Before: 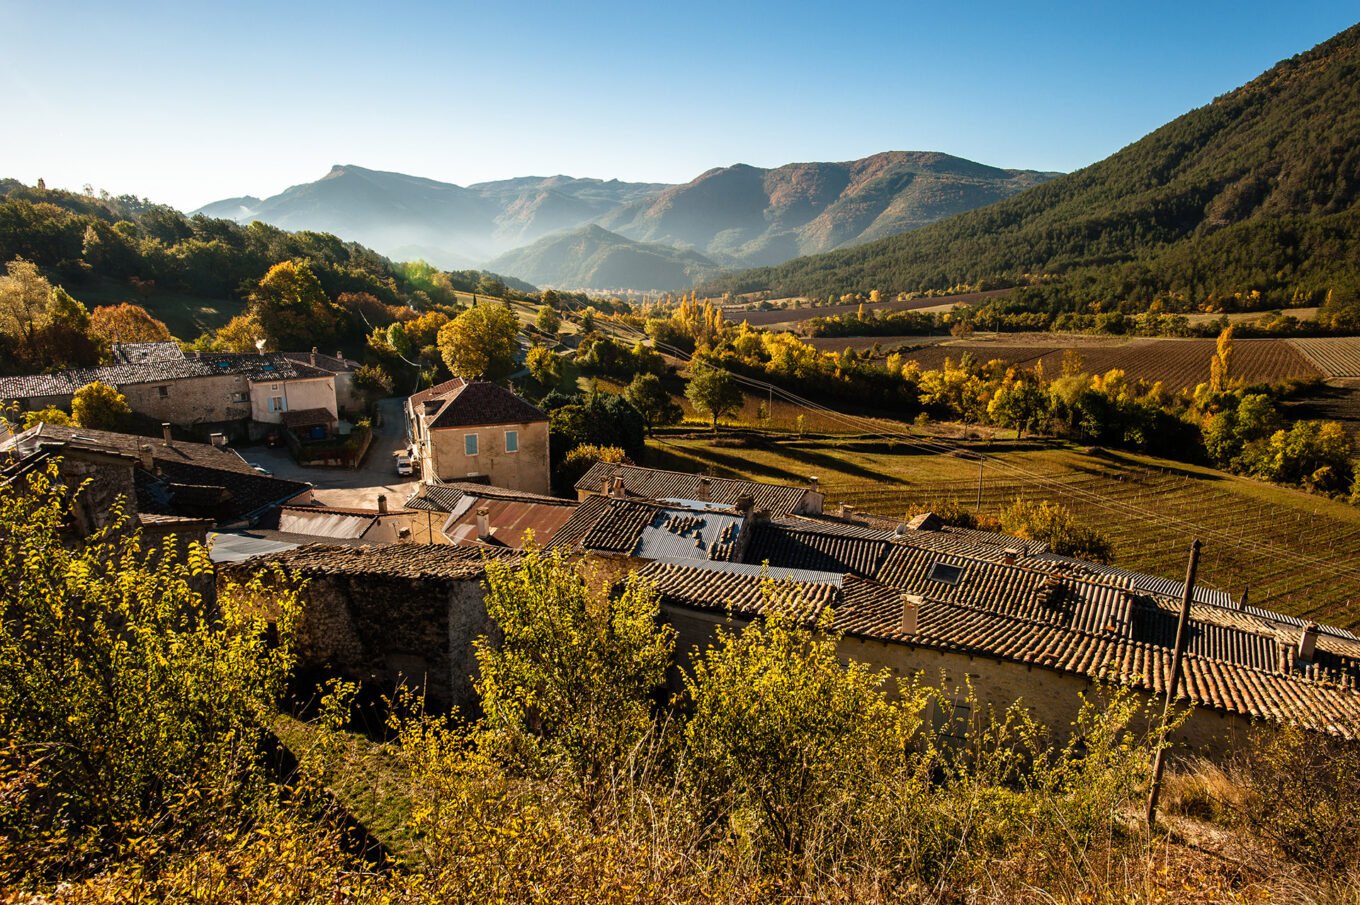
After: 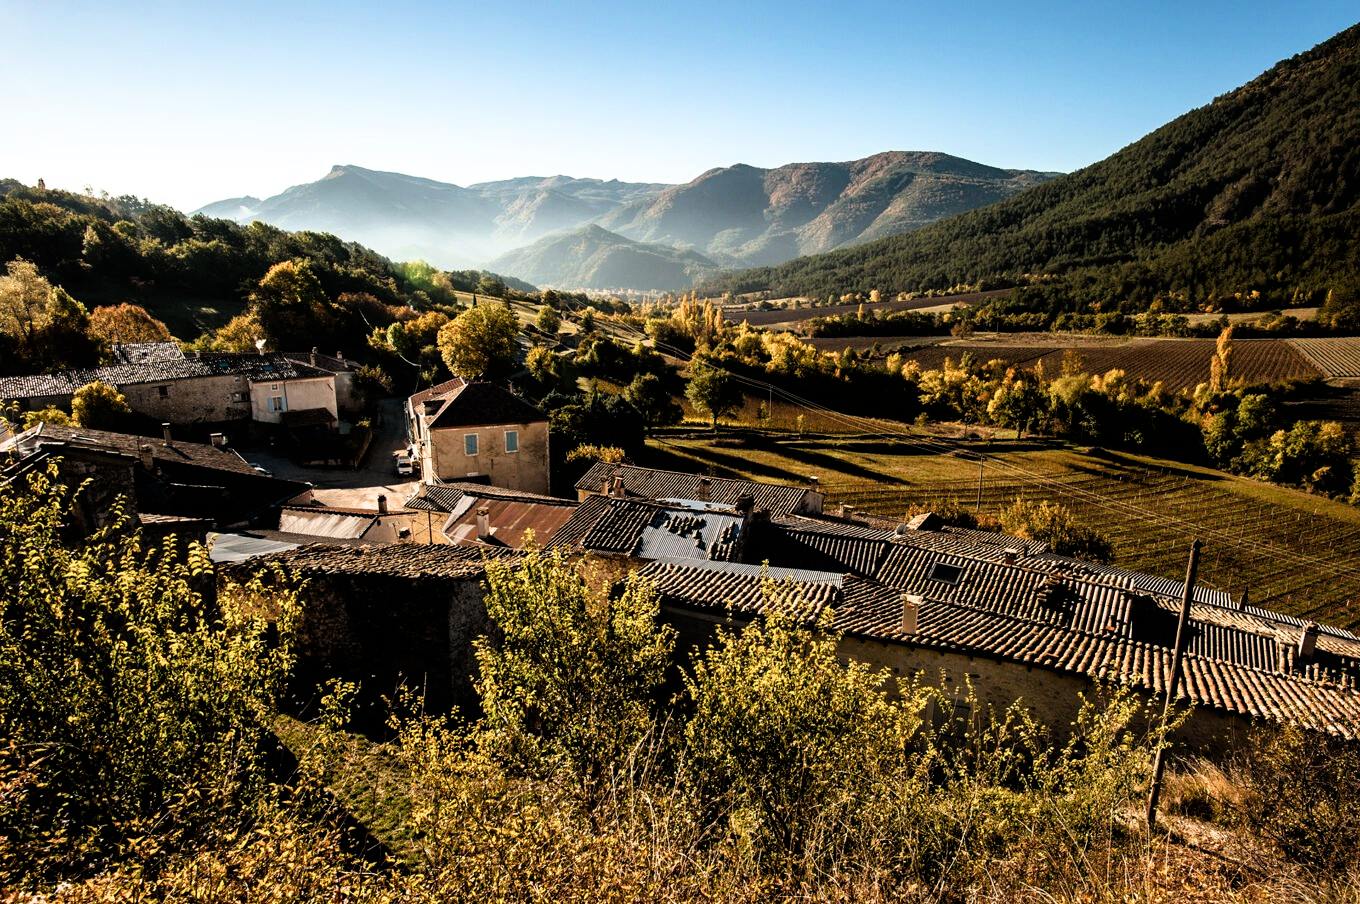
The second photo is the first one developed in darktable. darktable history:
crop: bottom 0.073%
filmic rgb: black relative exposure -6.39 EV, white relative exposure 2.43 EV, target white luminance 99.971%, hardness 5.31, latitude 0.384%, contrast 1.418, highlights saturation mix 3.04%
